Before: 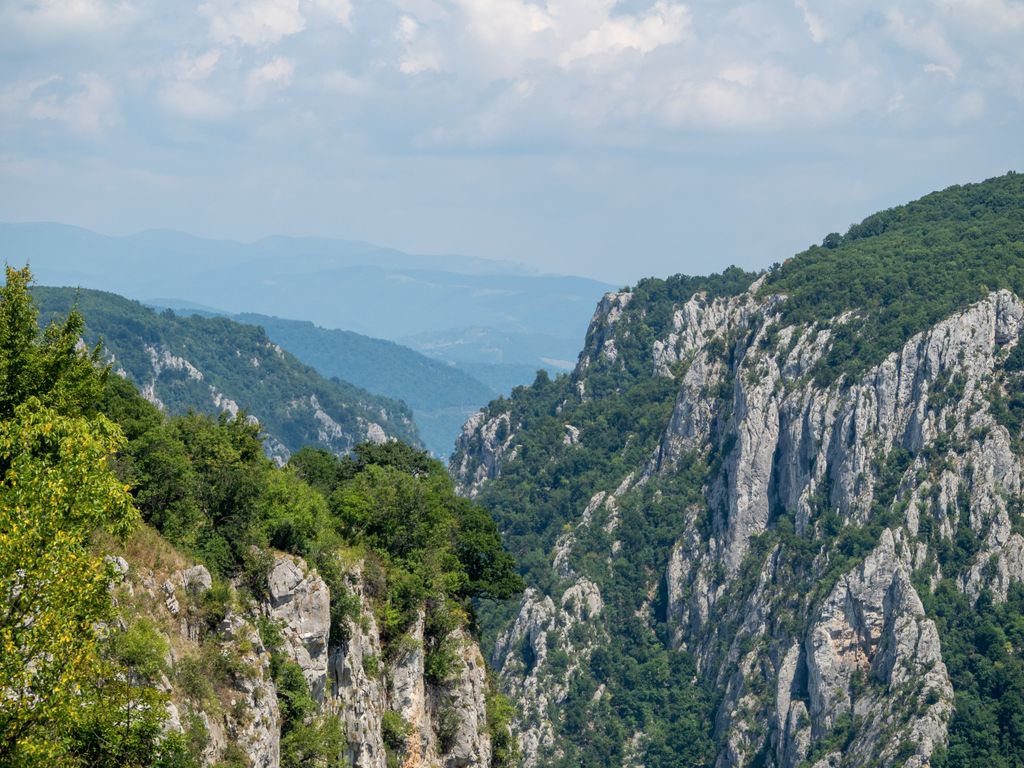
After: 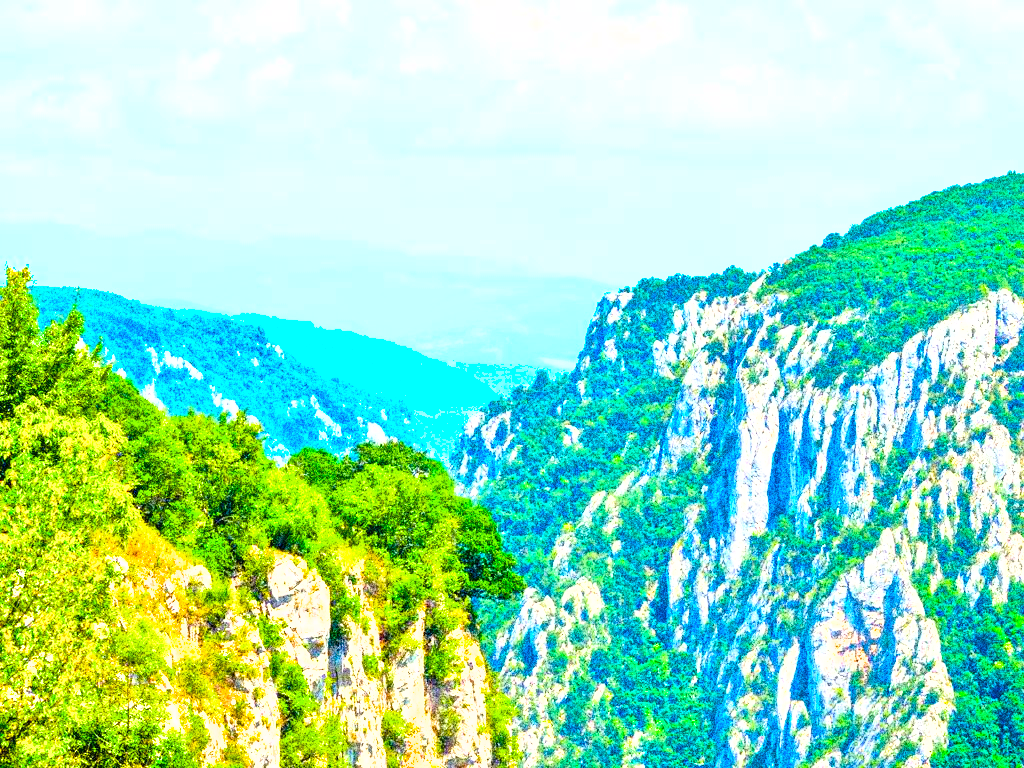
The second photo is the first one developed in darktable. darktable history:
color balance rgb: linear chroma grading › global chroma 25%, perceptual saturation grading › global saturation 40%, perceptual saturation grading › highlights -50%, perceptual saturation grading › shadows 30%, perceptual brilliance grading › global brilliance 25%, global vibrance 60%
base curve: curves: ch0 [(0, 0) (0.257, 0.25) (0.482, 0.586) (0.757, 0.871) (1, 1)]
exposure: exposure 0.781 EV, compensate highlight preservation false
tone equalizer: -7 EV 0.15 EV, -6 EV 0.6 EV, -5 EV 1.15 EV, -4 EV 1.33 EV, -3 EV 1.15 EV, -2 EV 0.6 EV, -1 EV 0.15 EV, mask exposure compensation -0.5 EV
grain: coarseness 30.02 ISO, strength 100%
contrast brightness saturation: contrast 0.2, brightness 0.16, saturation 0.22
shadows and highlights: on, module defaults
